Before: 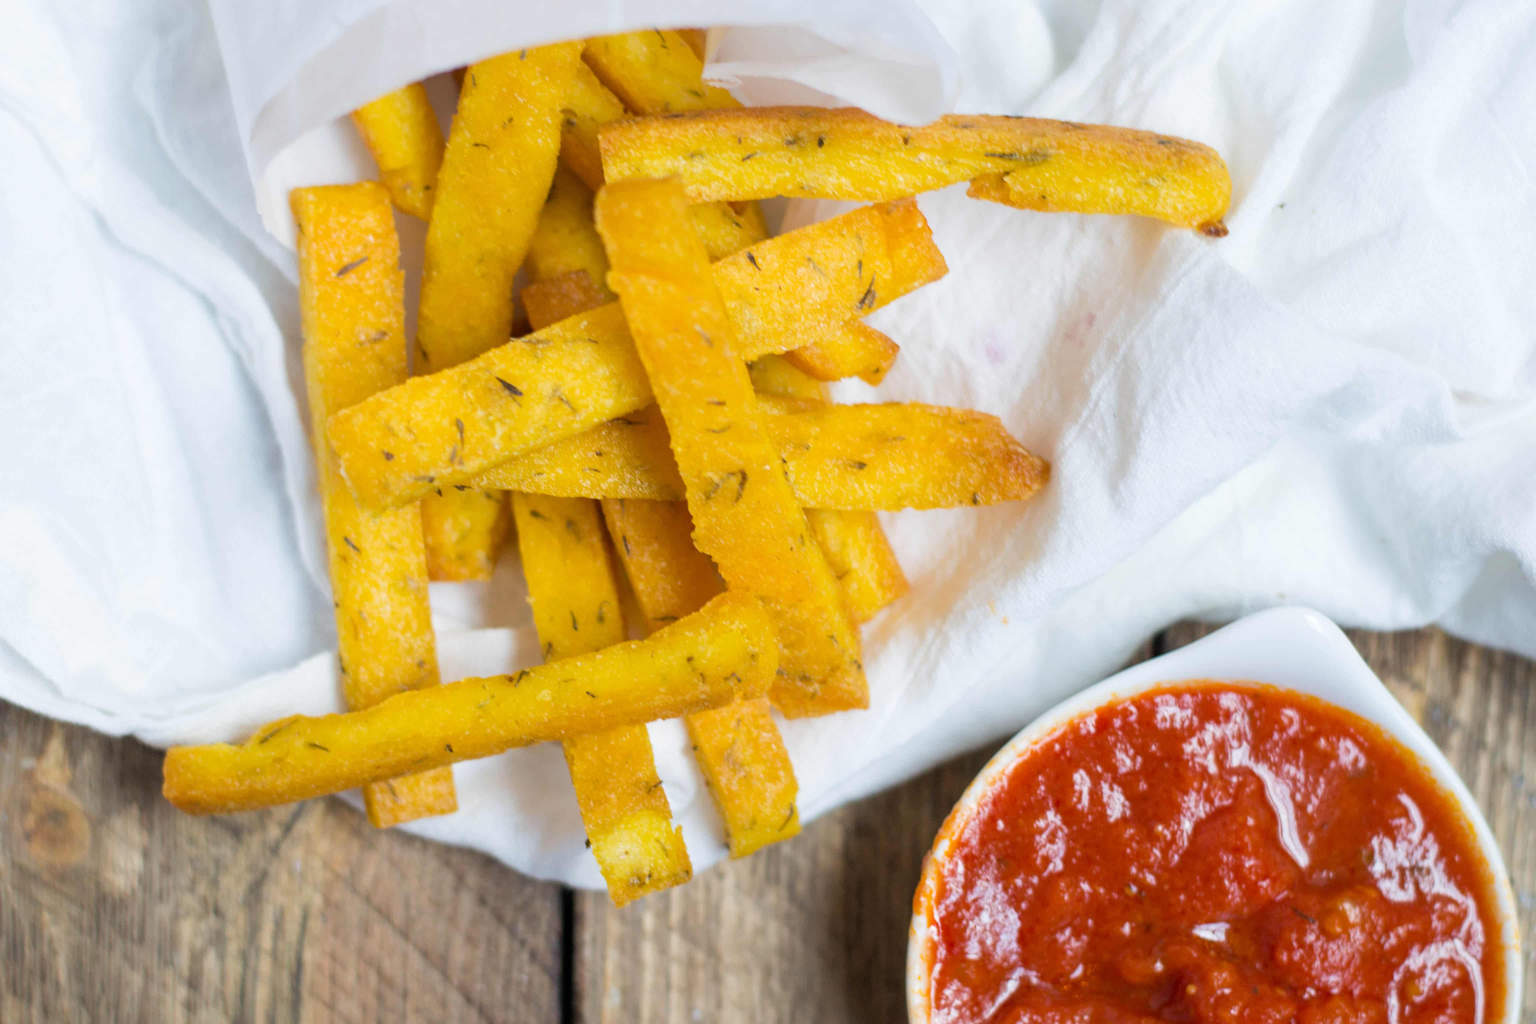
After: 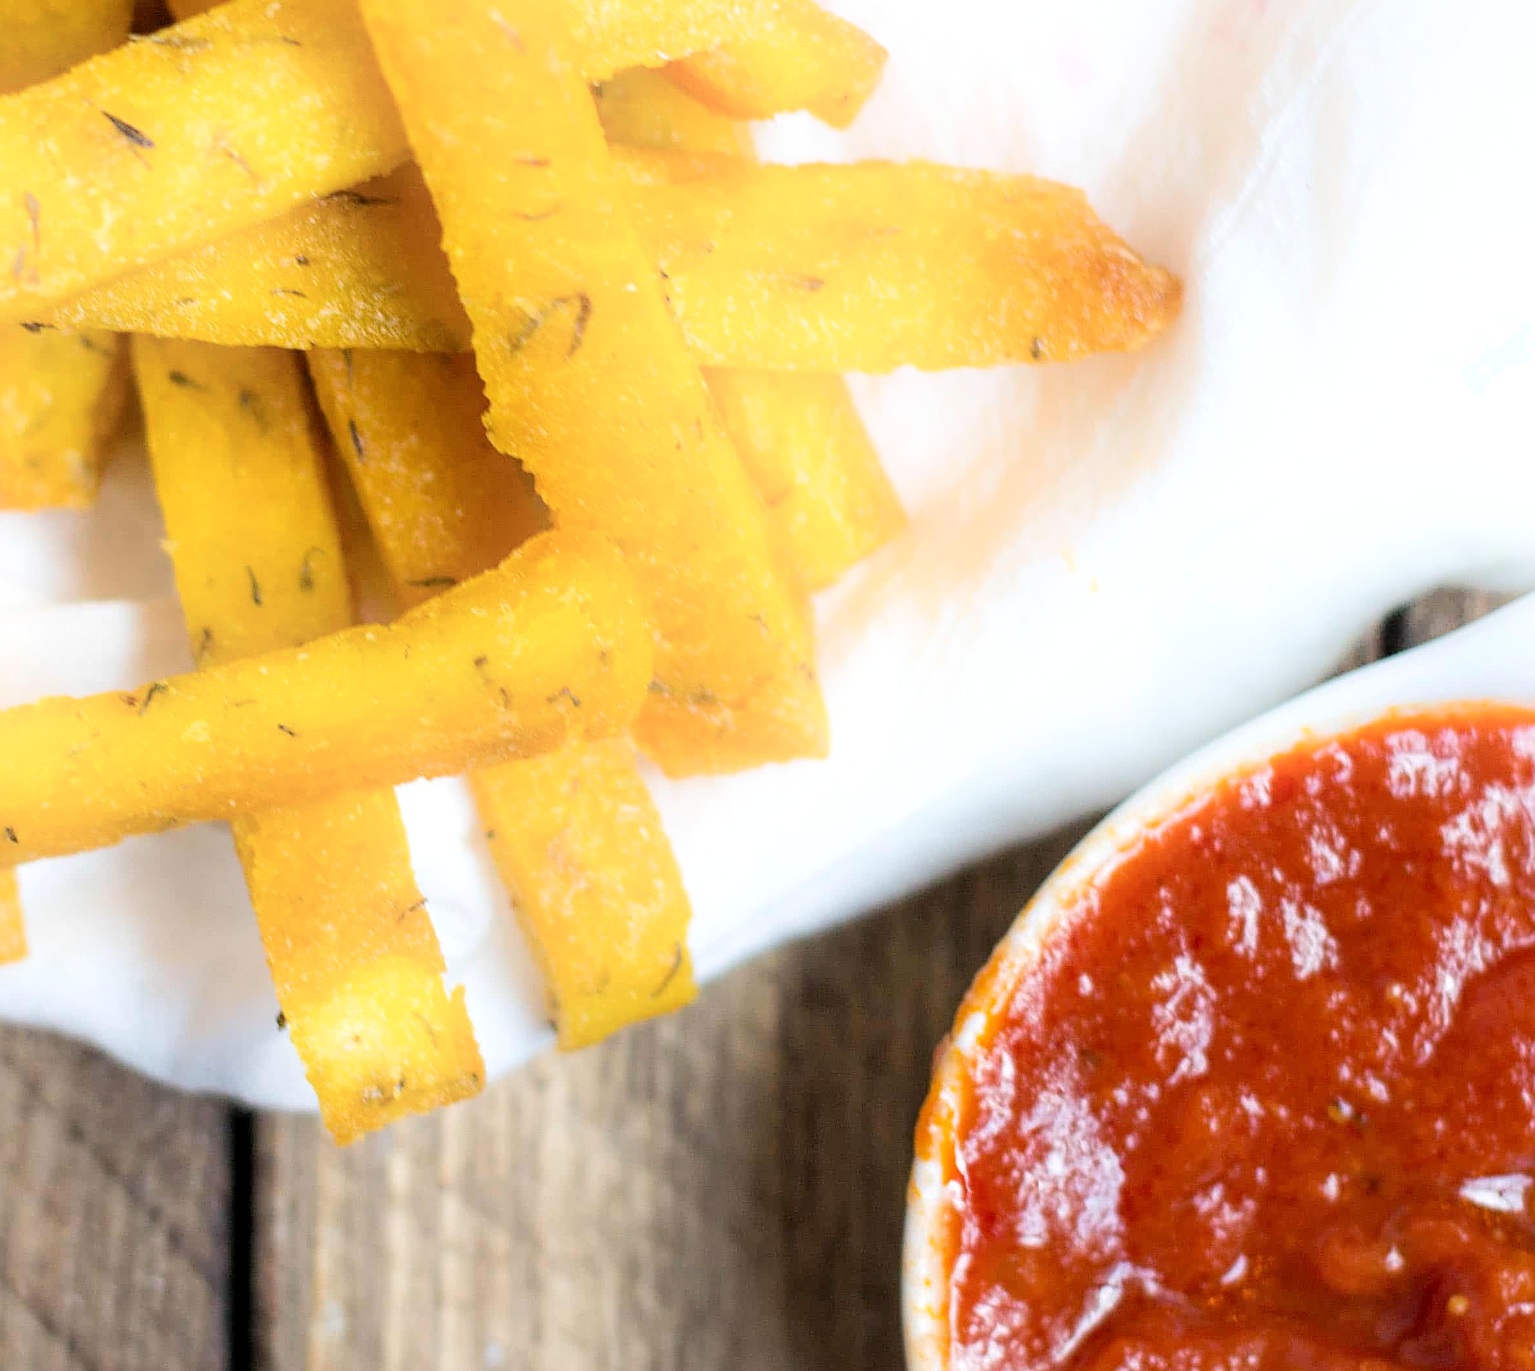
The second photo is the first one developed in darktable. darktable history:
crop and rotate: left 28.885%, top 31.273%, right 19.804%
exposure: exposure 0.131 EV, compensate highlight preservation false
shadows and highlights: highlights 70.37, soften with gaussian
local contrast: highlights 101%, shadows 101%, detail 119%, midtone range 0.2
sharpen: amount 0.492
color correction: highlights b* -0.038
